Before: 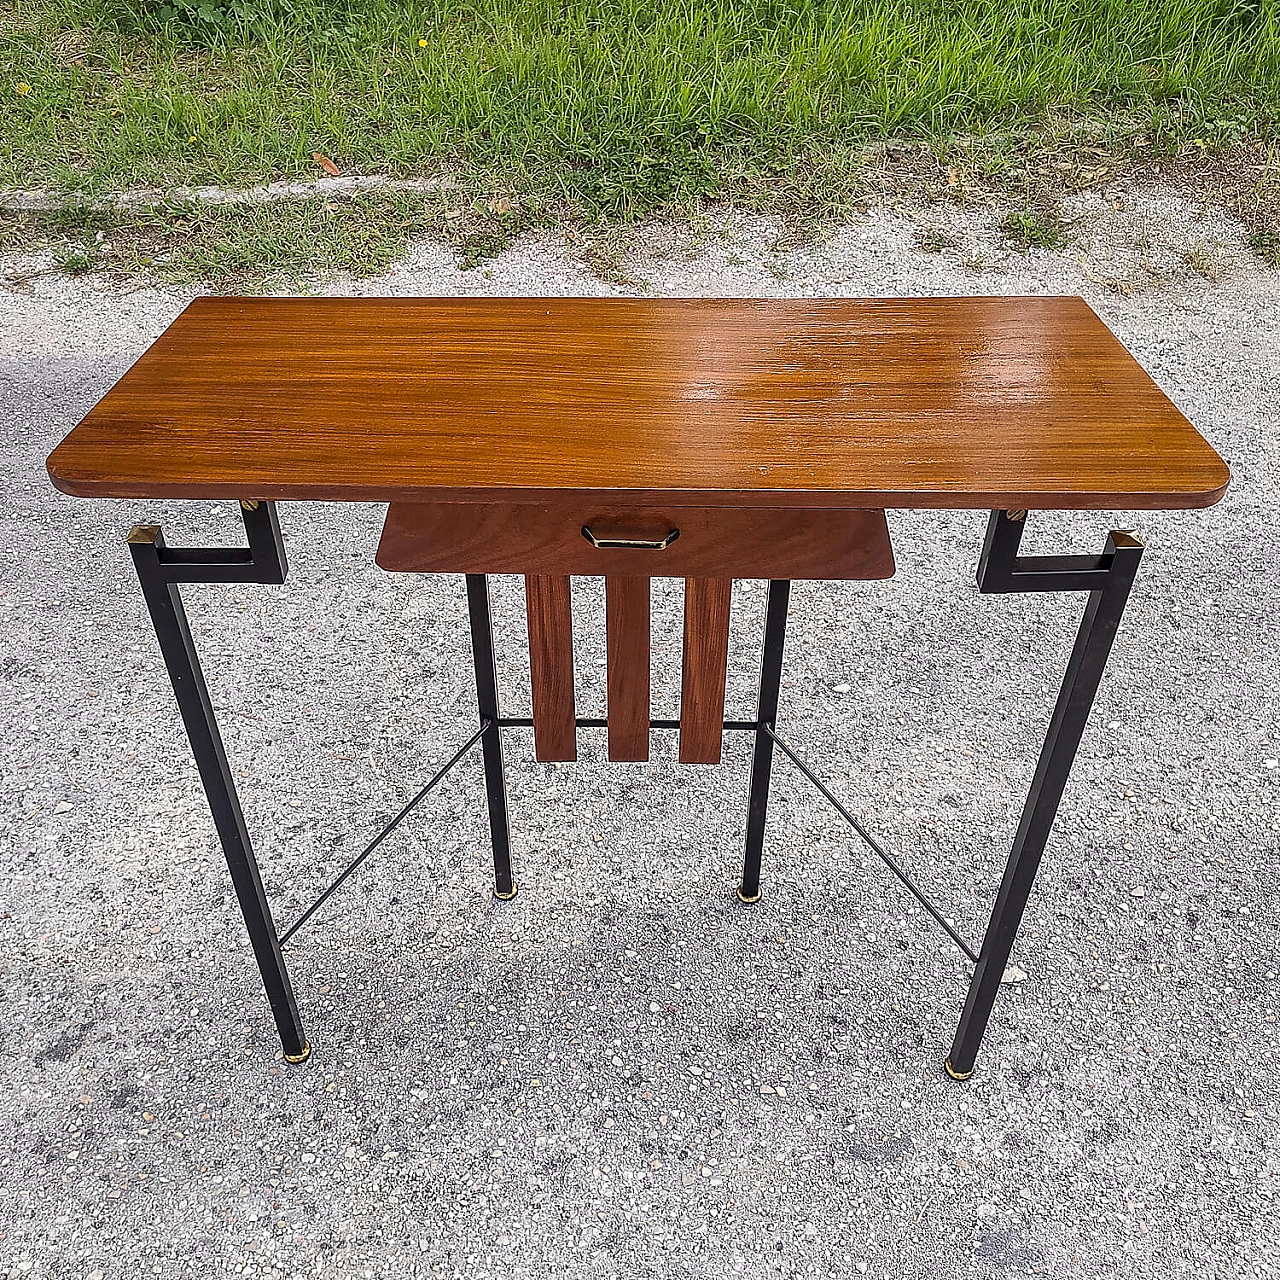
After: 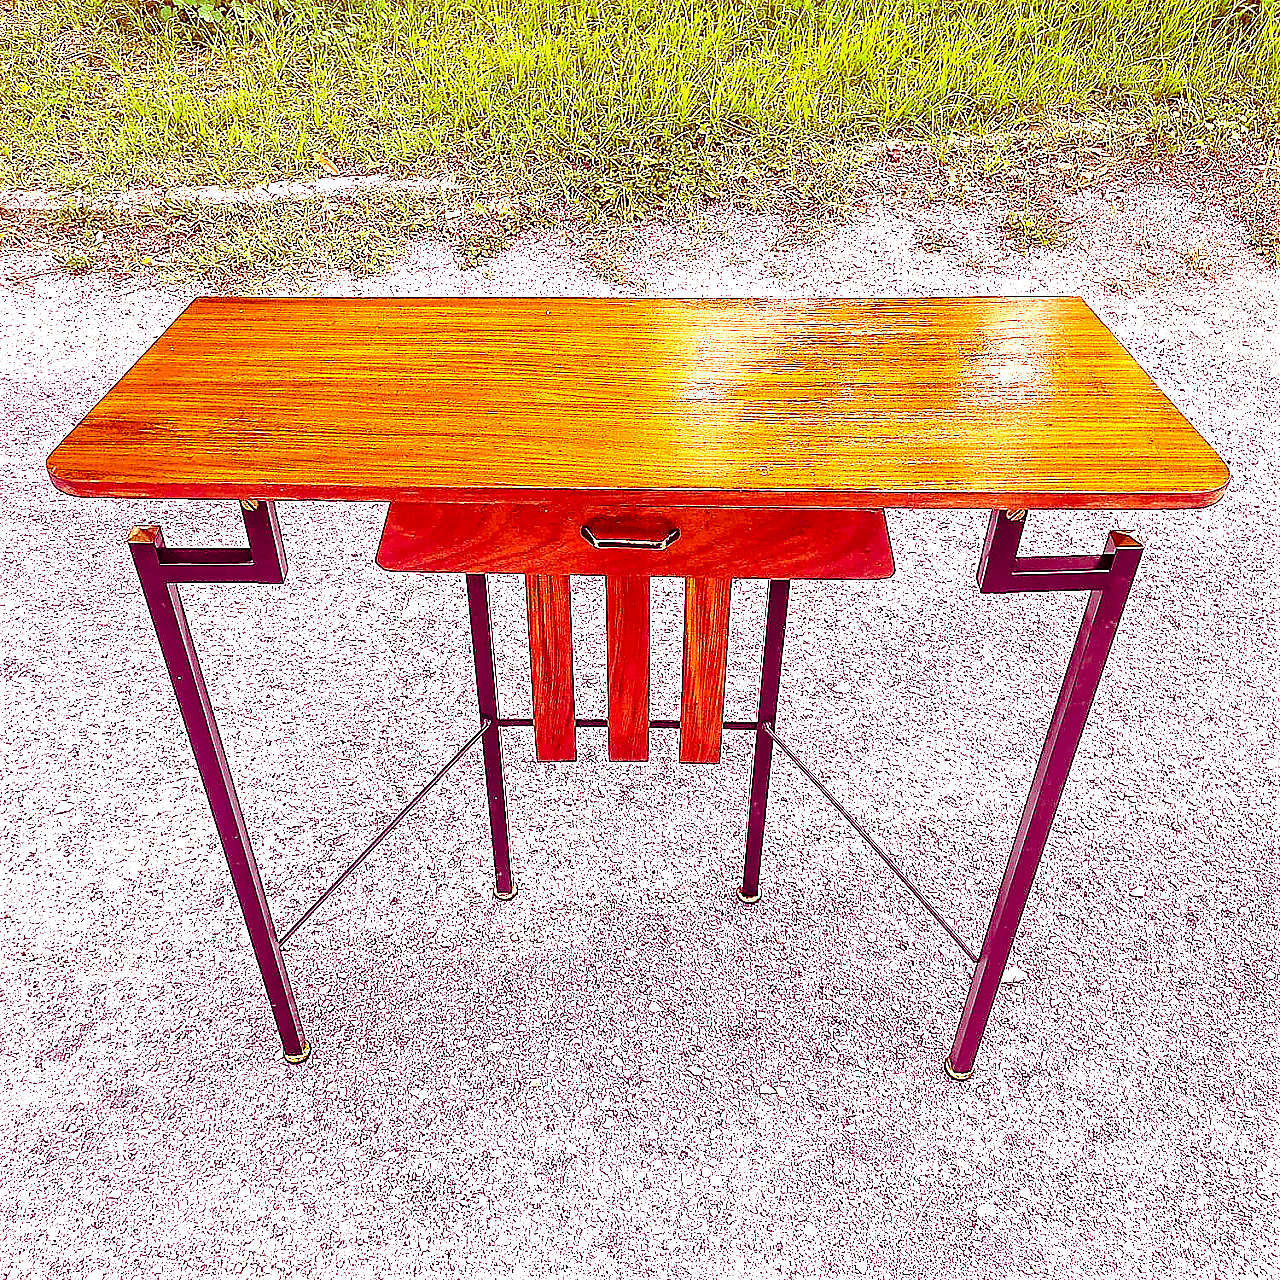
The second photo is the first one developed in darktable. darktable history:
sharpen: radius 1.6, amount 0.36, threshold 1.332
color balance rgb: shadows lift › luminance -18.993%, shadows lift › chroma 35.29%, perceptual saturation grading › global saturation 36.464%, perceptual saturation grading › shadows 34.49%, perceptual brilliance grading › global brilliance 25.518%
exposure: black level correction -0.002, exposure 1.35 EV, compensate exposure bias true, compensate highlight preservation false
